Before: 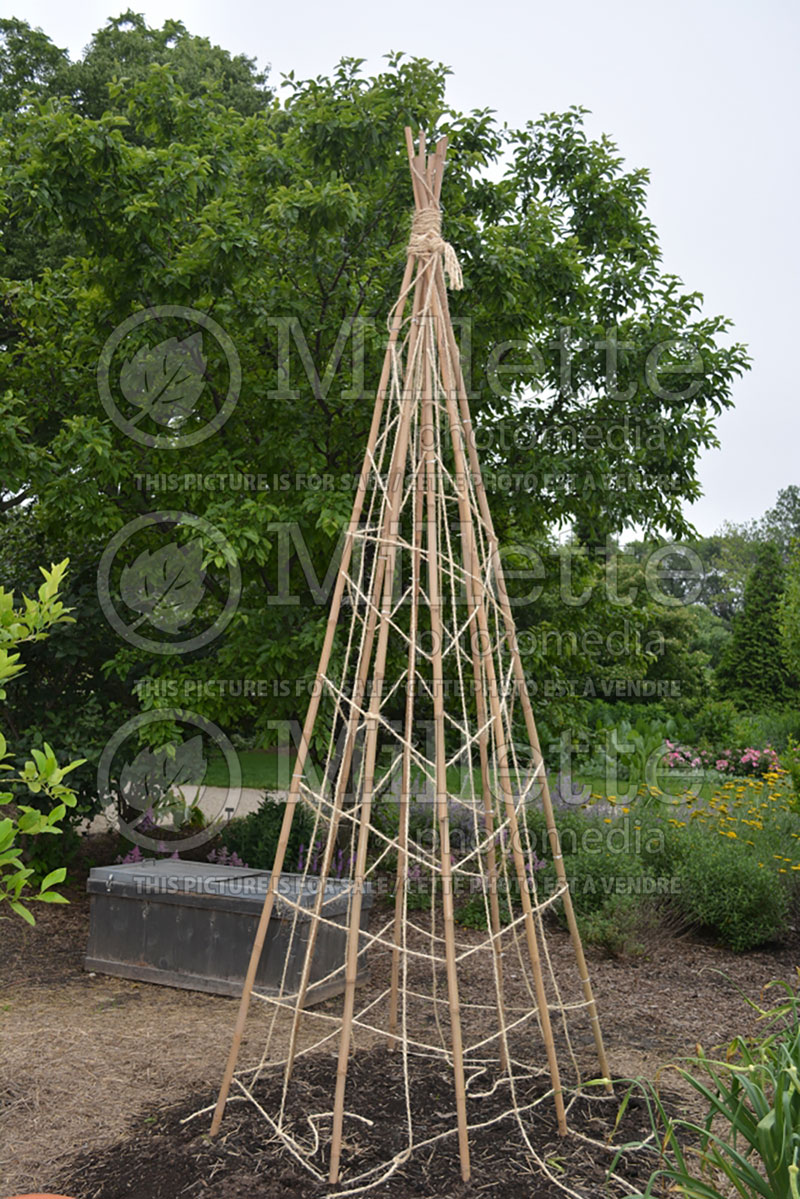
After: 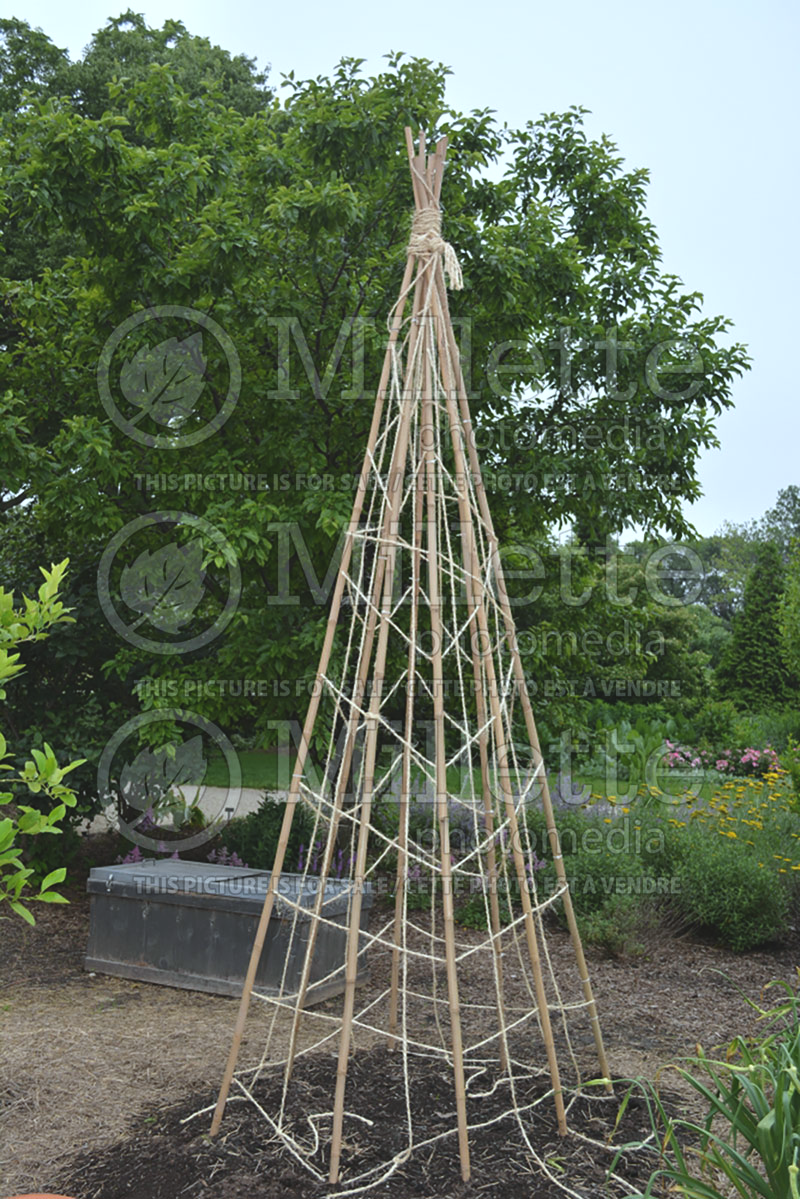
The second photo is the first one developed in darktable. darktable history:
exposure: black level correction -0.008, exposure 0.067 EV, compensate highlight preservation false
white balance: red 0.925, blue 1.046
